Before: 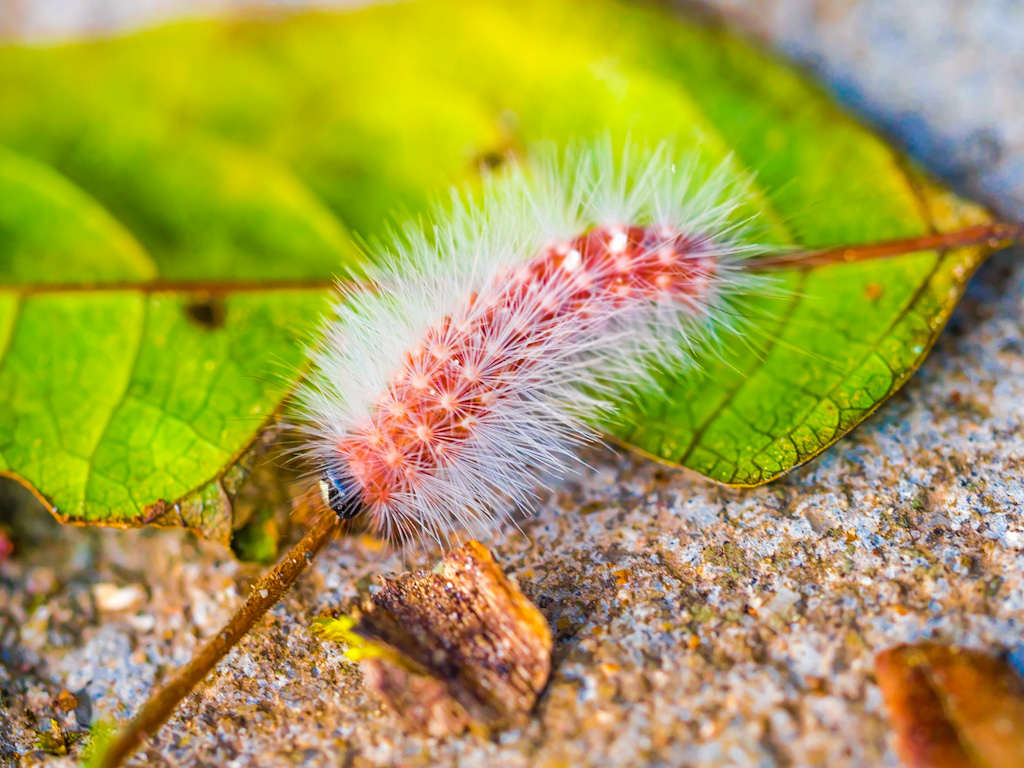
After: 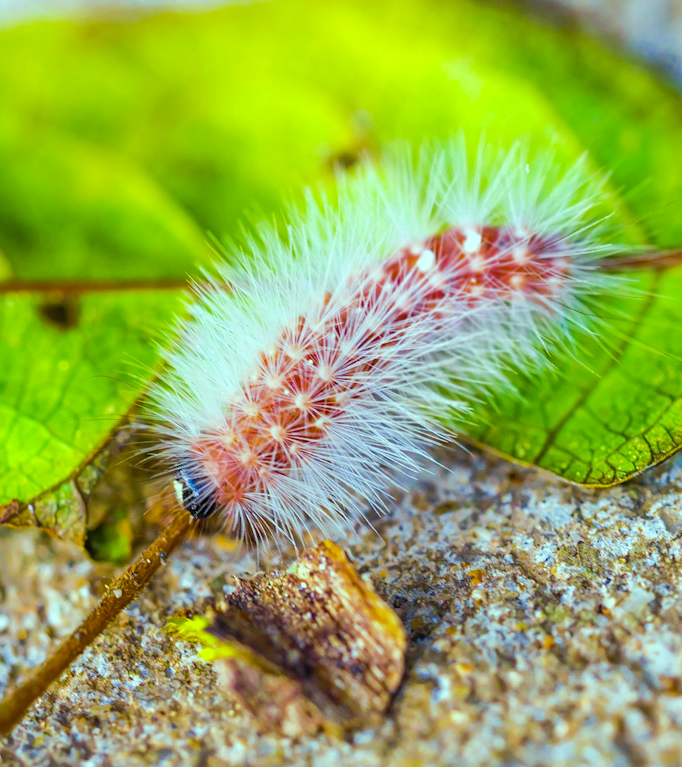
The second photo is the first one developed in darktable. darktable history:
exposure: black level correction 0.001, exposure -0.125 EV, compensate exposure bias true, compensate highlight preservation false
crop and rotate: left 14.292%, right 19.041%
color balance: mode lift, gamma, gain (sRGB), lift [0.997, 0.979, 1.021, 1.011], gamma [1, 1.084, 0.916, 0.998], gain [1, 0.87, 1.13, 1.101], contrast 4.55%, contrast fulcrum 38.24%, output saturation 104.09%
